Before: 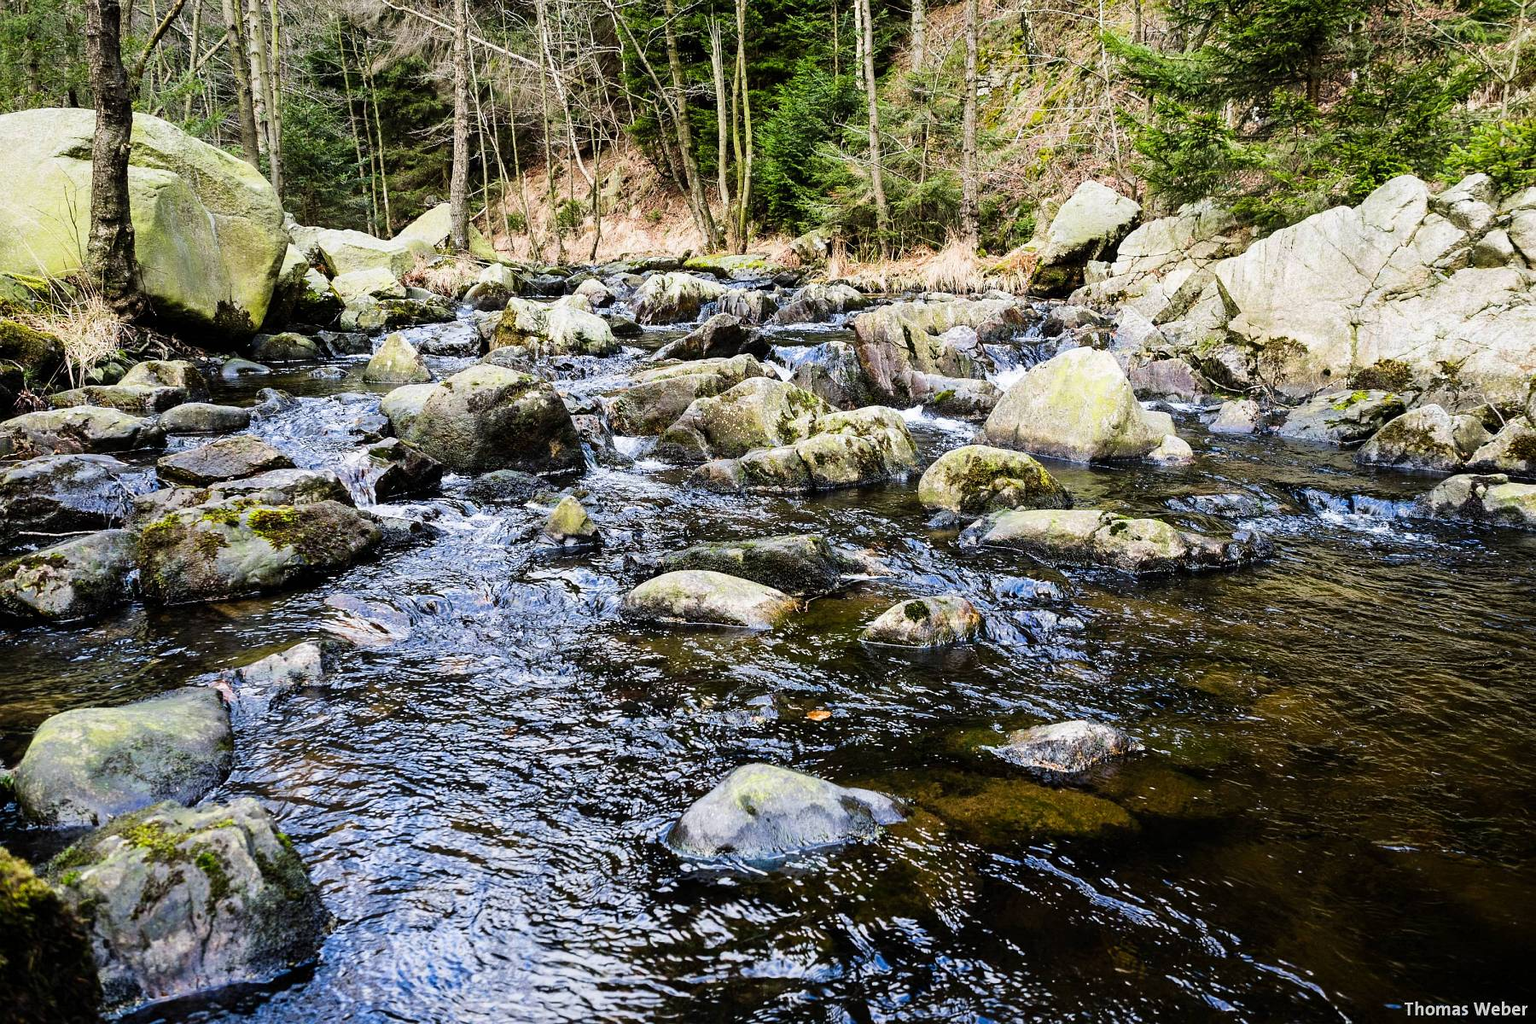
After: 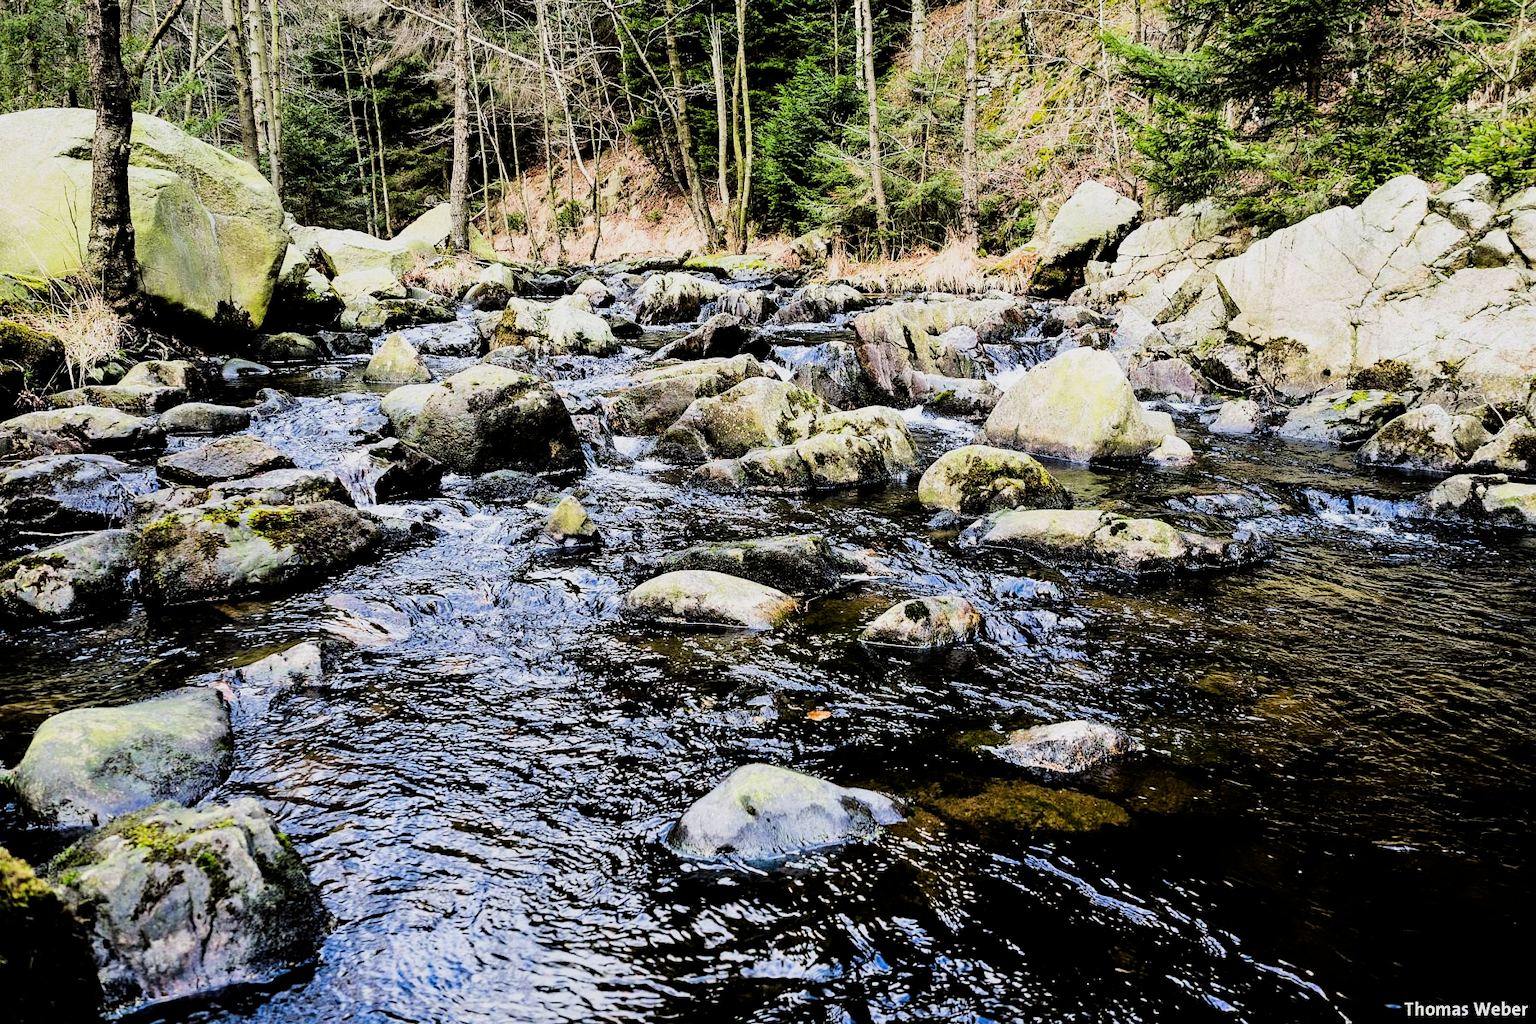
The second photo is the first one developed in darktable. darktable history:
contrast brightness saturation: contrast 0.033, brightness -0.032
shadows and highlights: shadows 29.47, highlights -30.24, low approximation 0.01, soften with gaussian
filmic rgb: black relative exposure -5.06 EV, white relative exposure 3.97 EV, hardness 2.89, contrast 1.298
exposure: exposure 0.299 EV, compensate highlight preservation false
